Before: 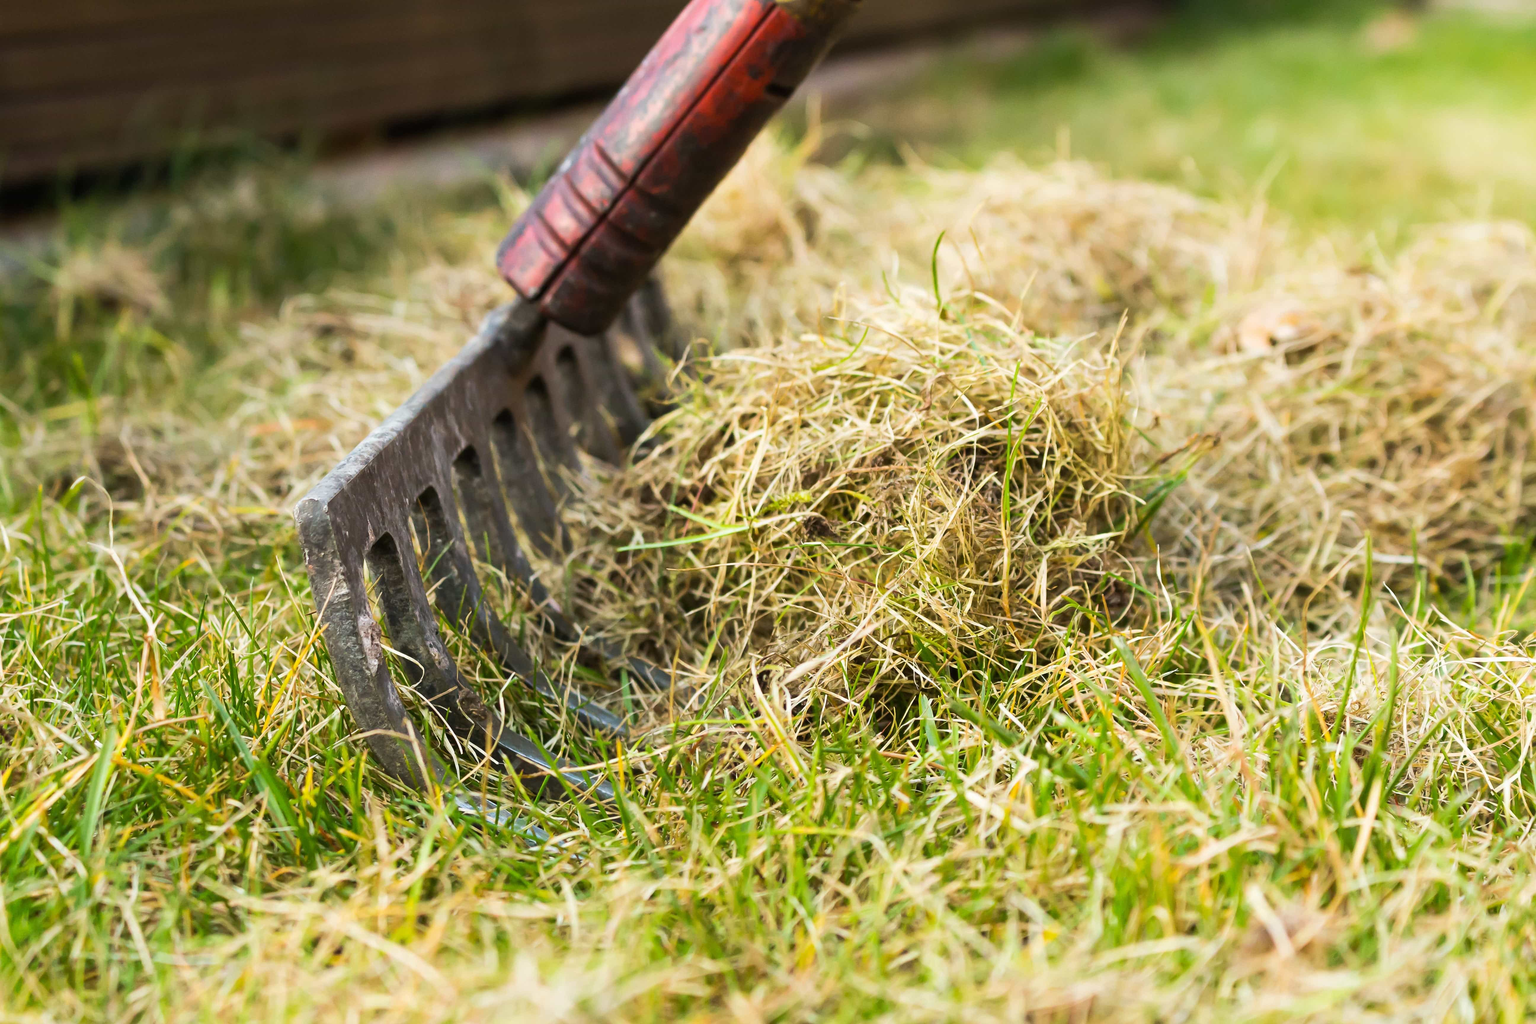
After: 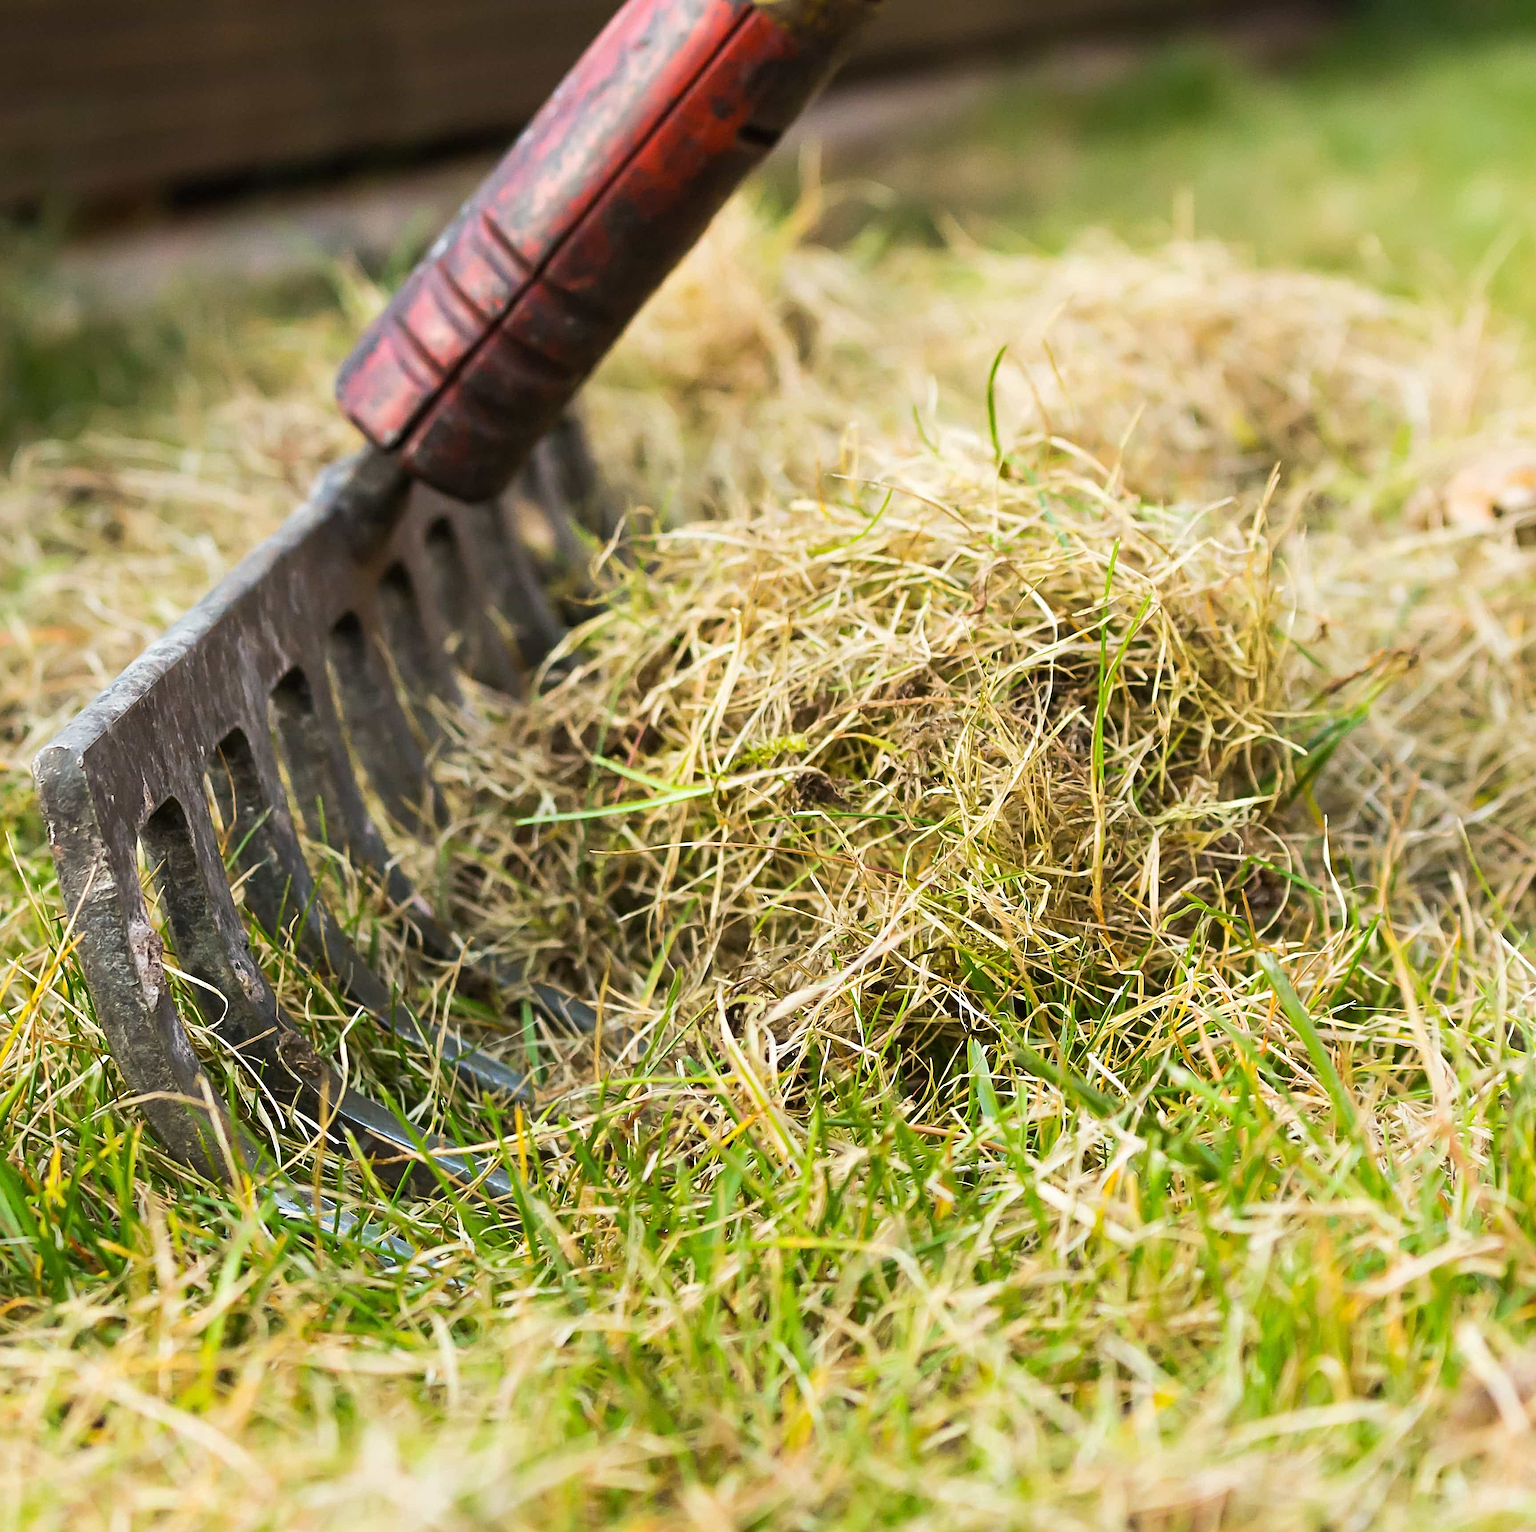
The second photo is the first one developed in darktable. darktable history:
crop and rotate: left 17.732%, right 15.423%
sharpen: radius 3.119
